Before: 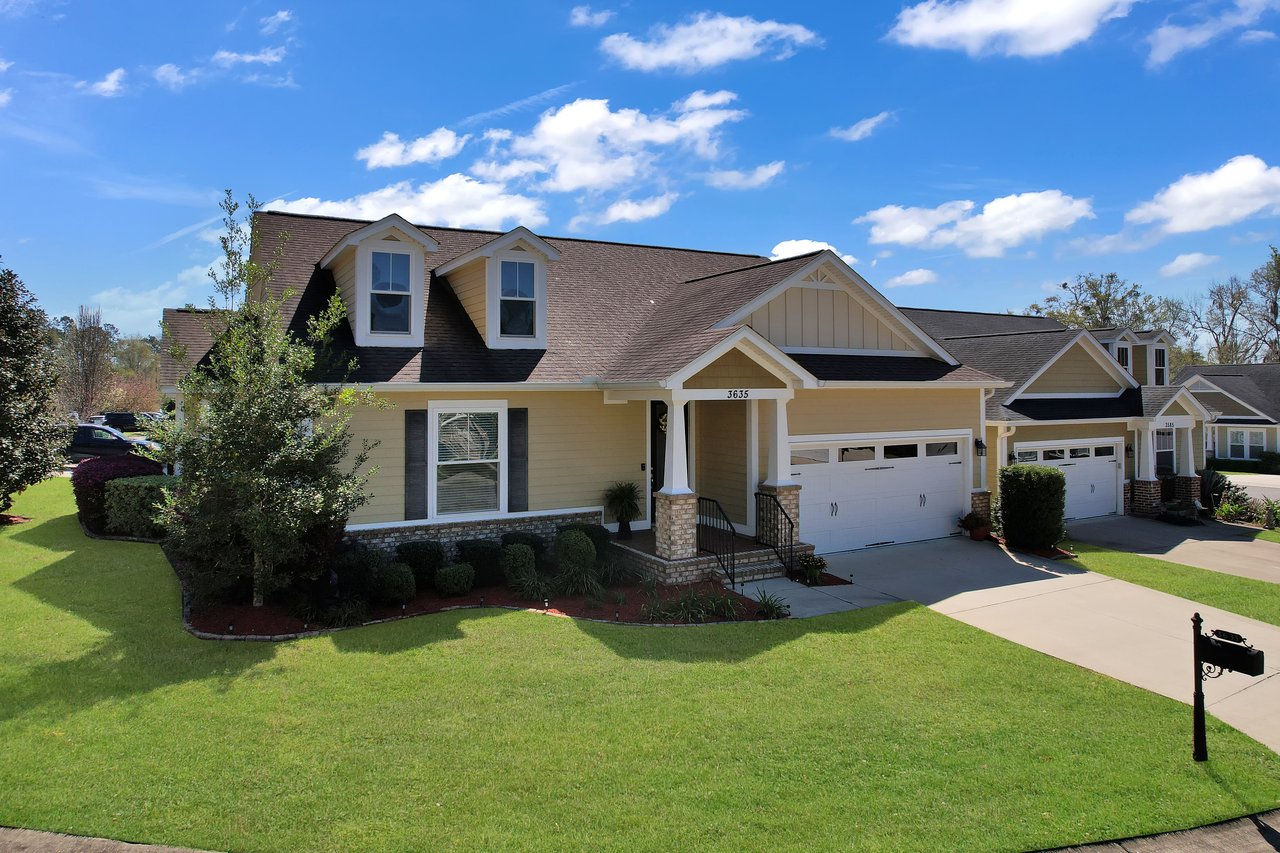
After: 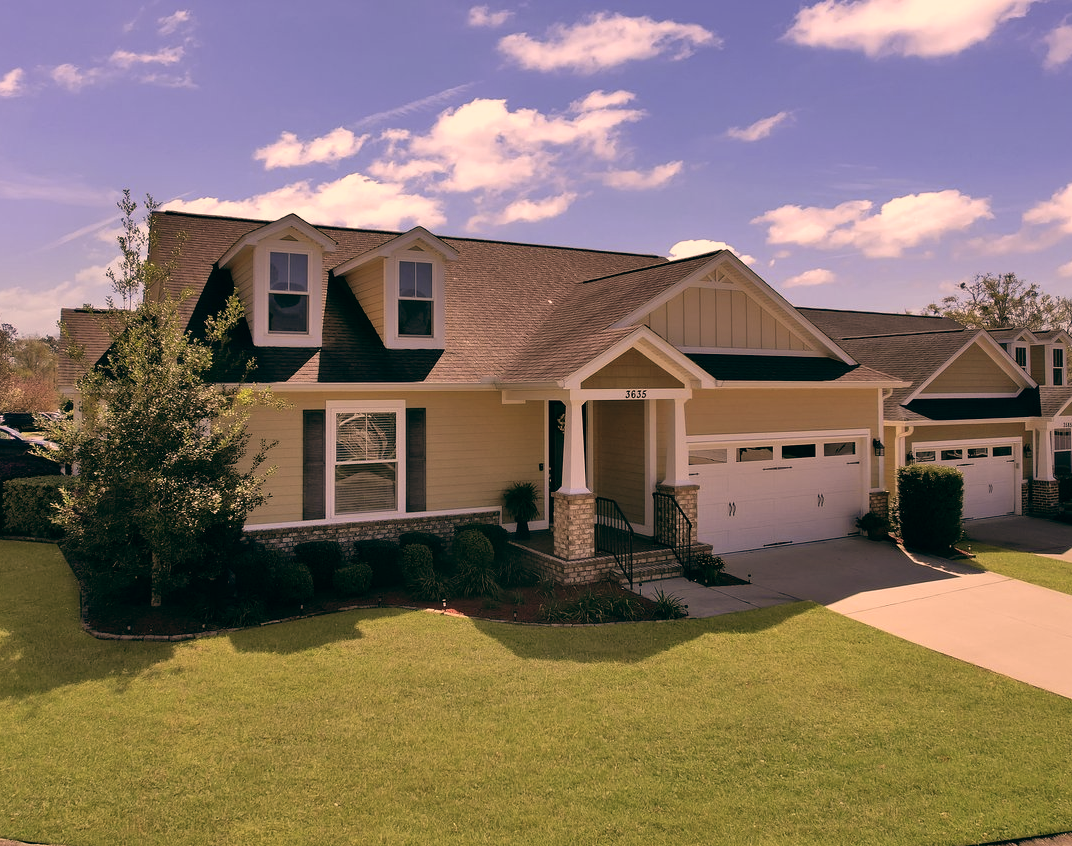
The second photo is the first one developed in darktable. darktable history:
color correction: highlights a* 21.88, highlights b* 22.25
crop: left 8.026%, right 7.374%
color balance: lift [1, 0.994, 1.002, 1.006], gamma [0.957, 1.081, 1.016, 0.919], gain [0.97, 0.972, 1.01, 1.028], input saturation 91.06%, output saturation 79.8%
